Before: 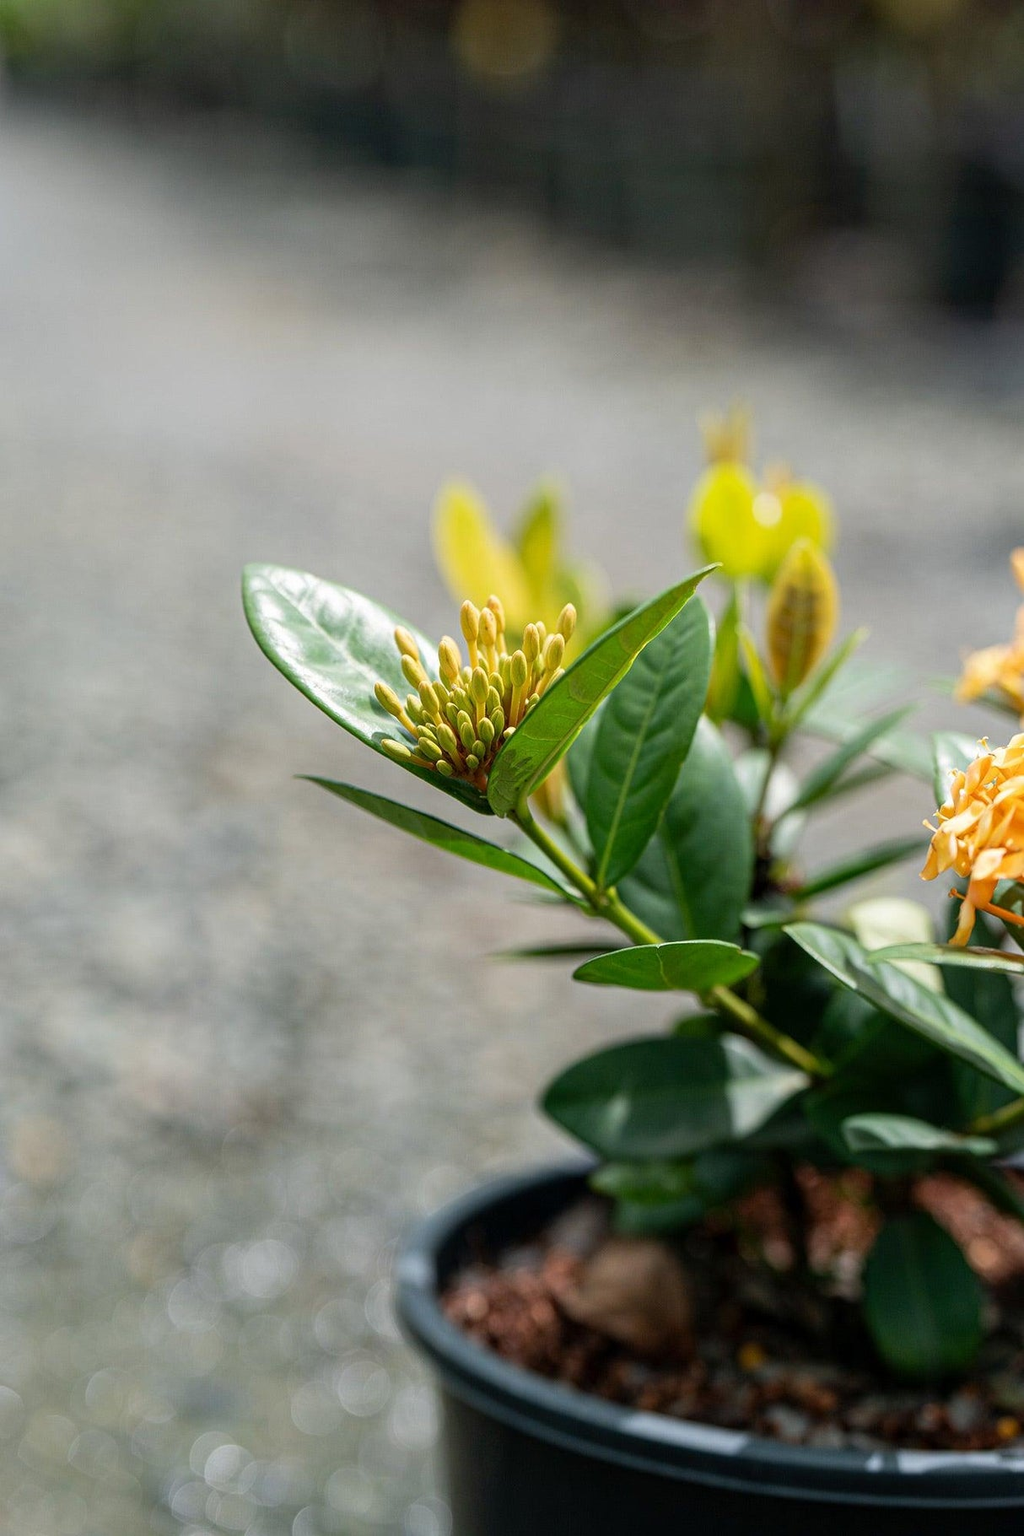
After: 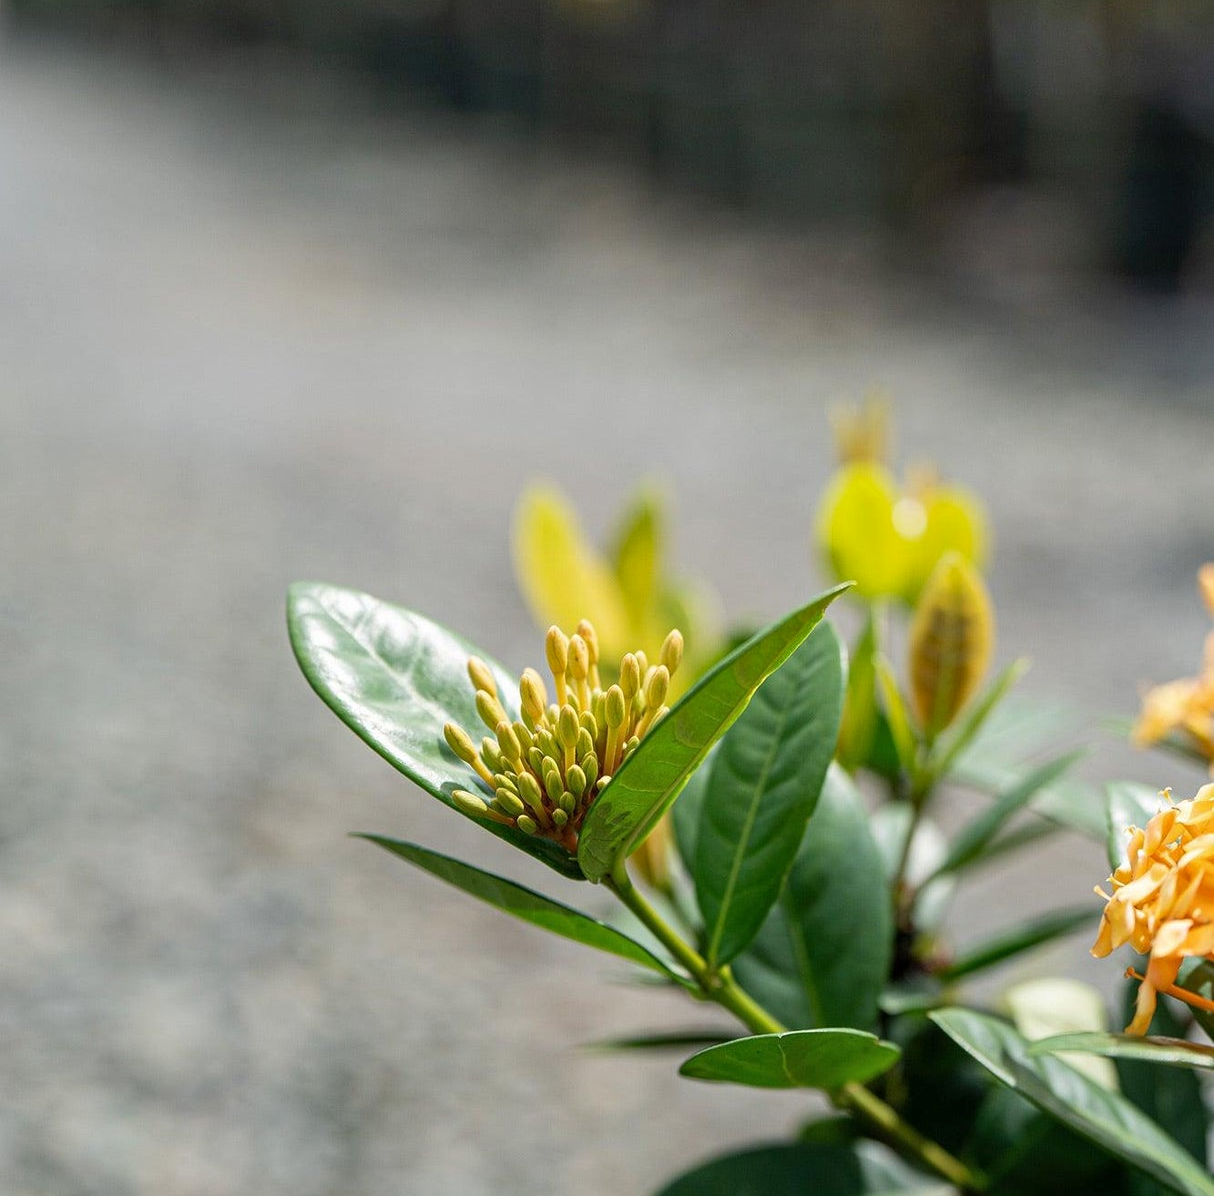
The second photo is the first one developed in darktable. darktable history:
shadows and highlights: shadows 29.34, highlights -29.3, low approximation 0.01, soften with gaussian
crop and rotate: top 4.772%, bottom 29.501%
